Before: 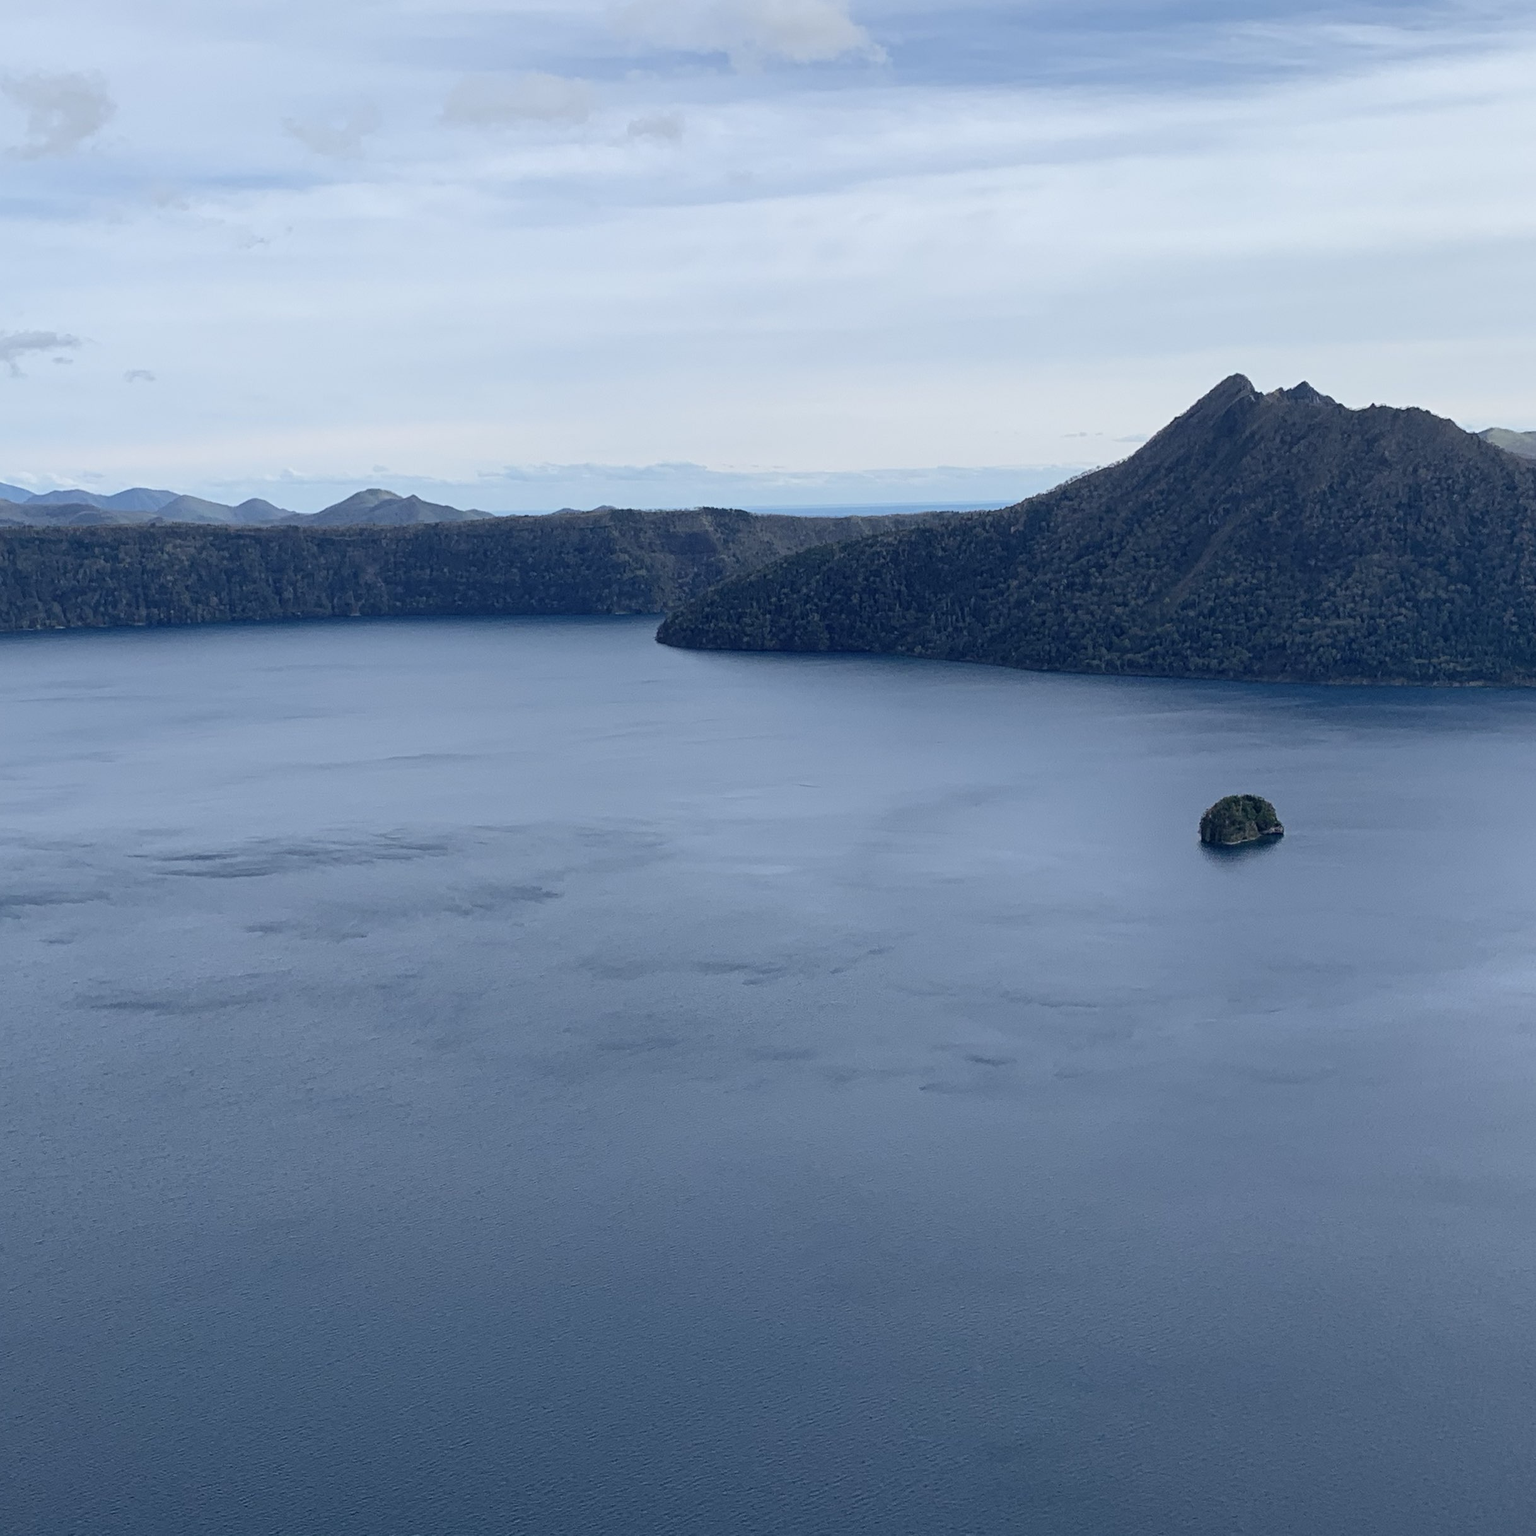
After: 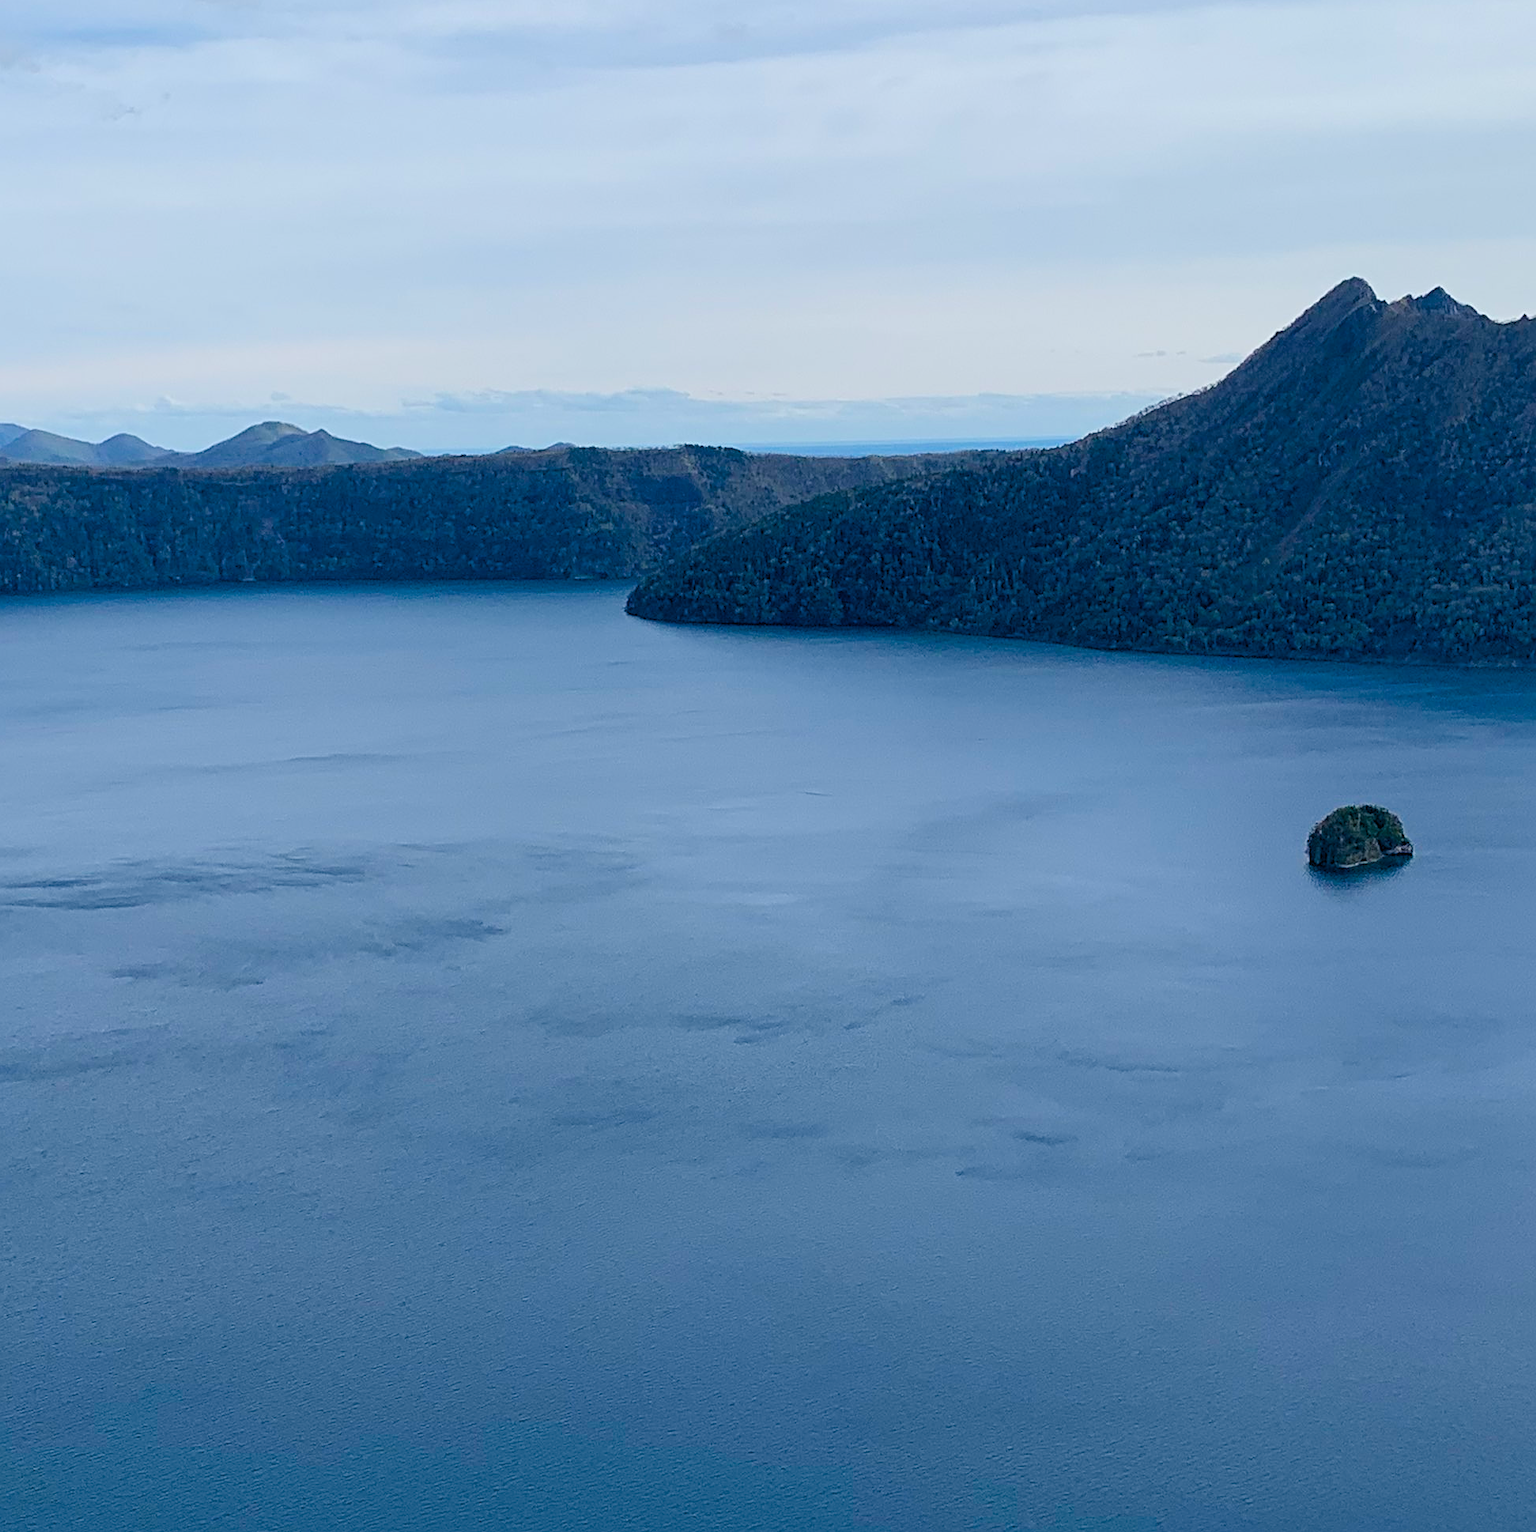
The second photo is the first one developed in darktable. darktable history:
color balance rgb: shadows fall-off 102.035%, perceptual saturation grading › global saturation 35.083%, perceptual saturation grading › highlights -25.376%, perceptual saturation grading › shadows 49.8%, mask middle-gray fulcrum 22.521%, global vibrance 7.511%
filmic rgb: black relative exposure -9.43 EV, white relative exposure 3.06 EV, hardness 6.1, color science v6 (2022)
crop and rotate: left 10.253%, top 9.941%, right 9.96%, bottom 10.479%
sharpen: on, module defaults
